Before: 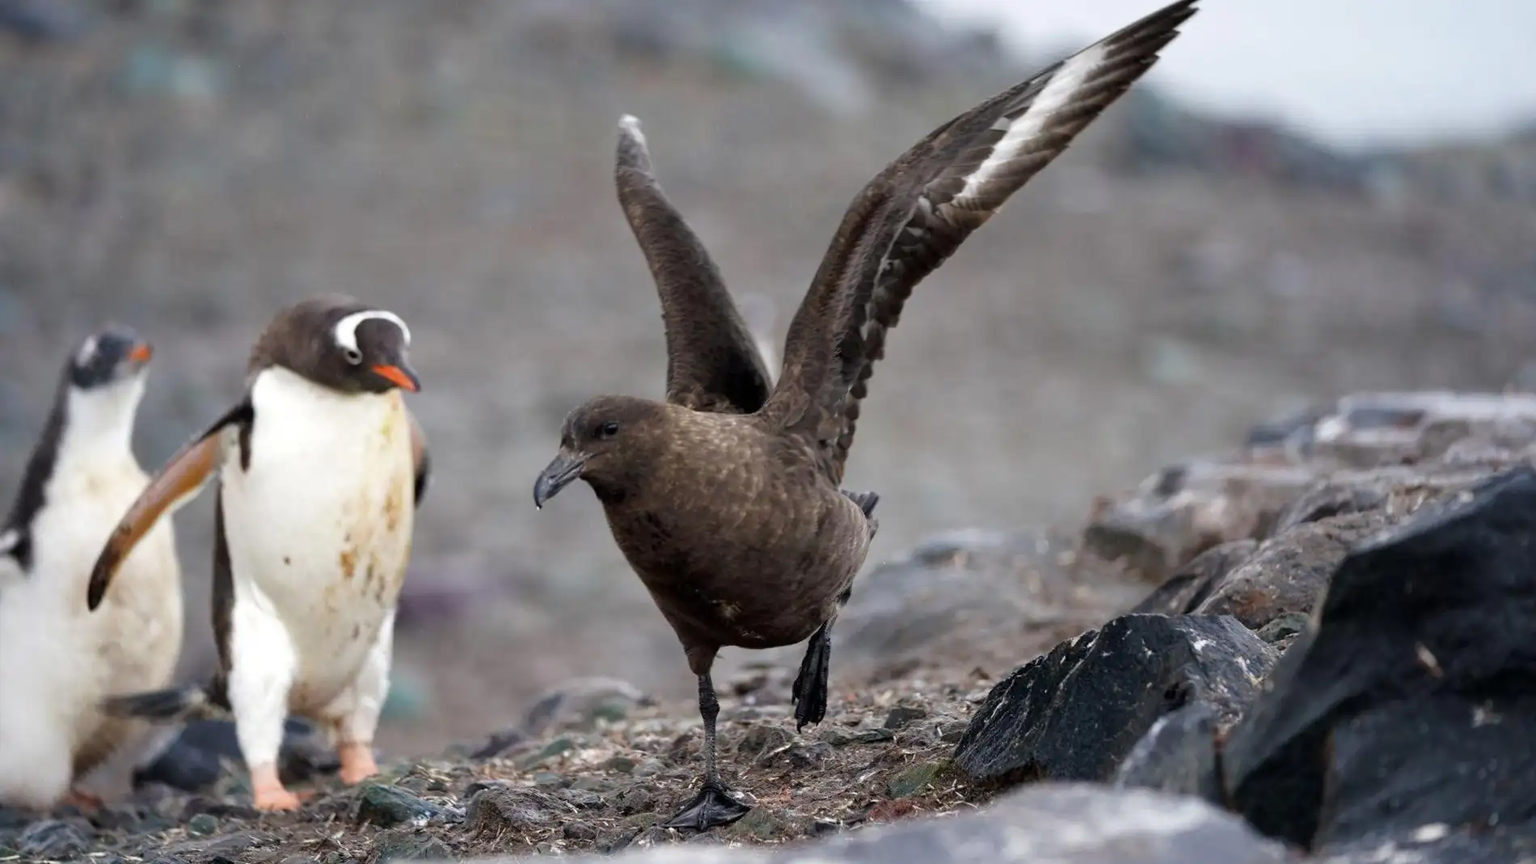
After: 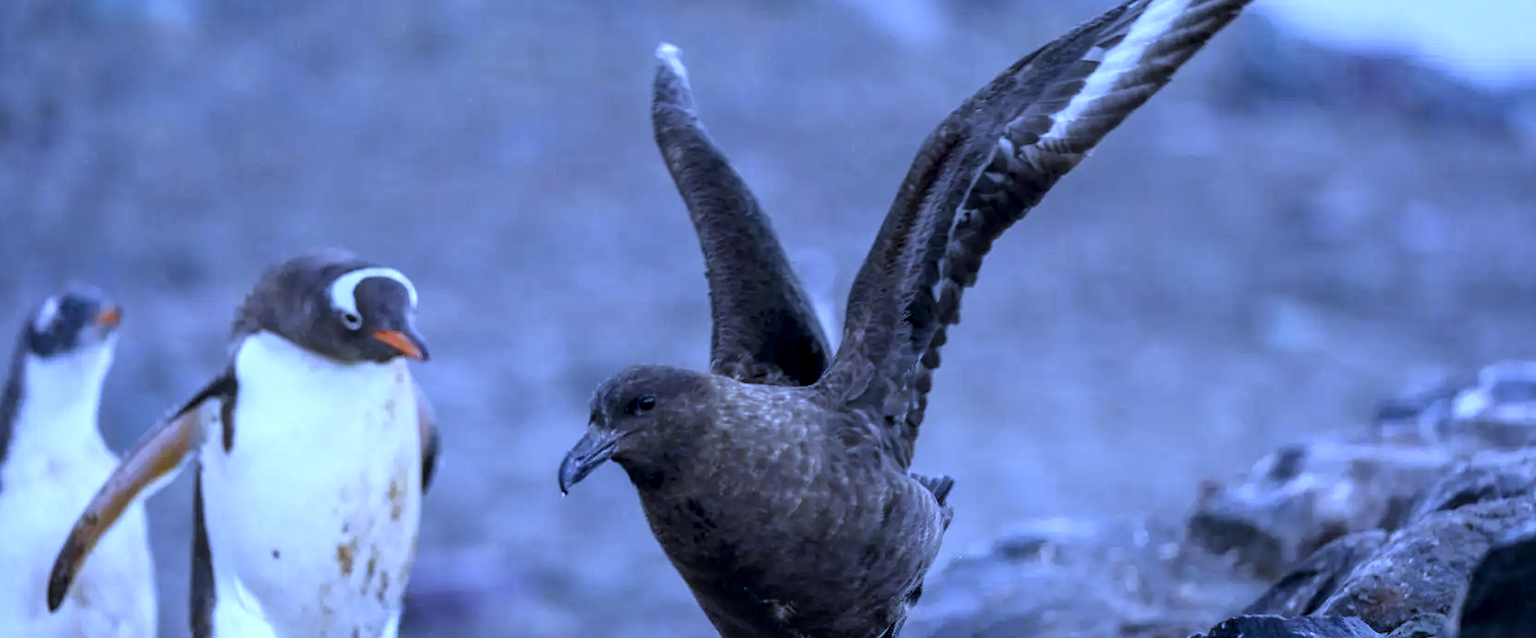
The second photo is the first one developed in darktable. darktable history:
local contrast: highlights 0%, shadows 0%, detail 133%
white balance: red 0.766, blue 1.537
crop: left 3.015%, top 8.969%, right 9.647%, bottom 26.457%
color balance rgb: shadows lift › hue 87.51°, highlights gain › chroma 1.62%, highlights gain › hue 55.1°, global offset › chroma 0.06%, global offset › hue 253.66°, linear chroma grading › global chroma 0.5%
